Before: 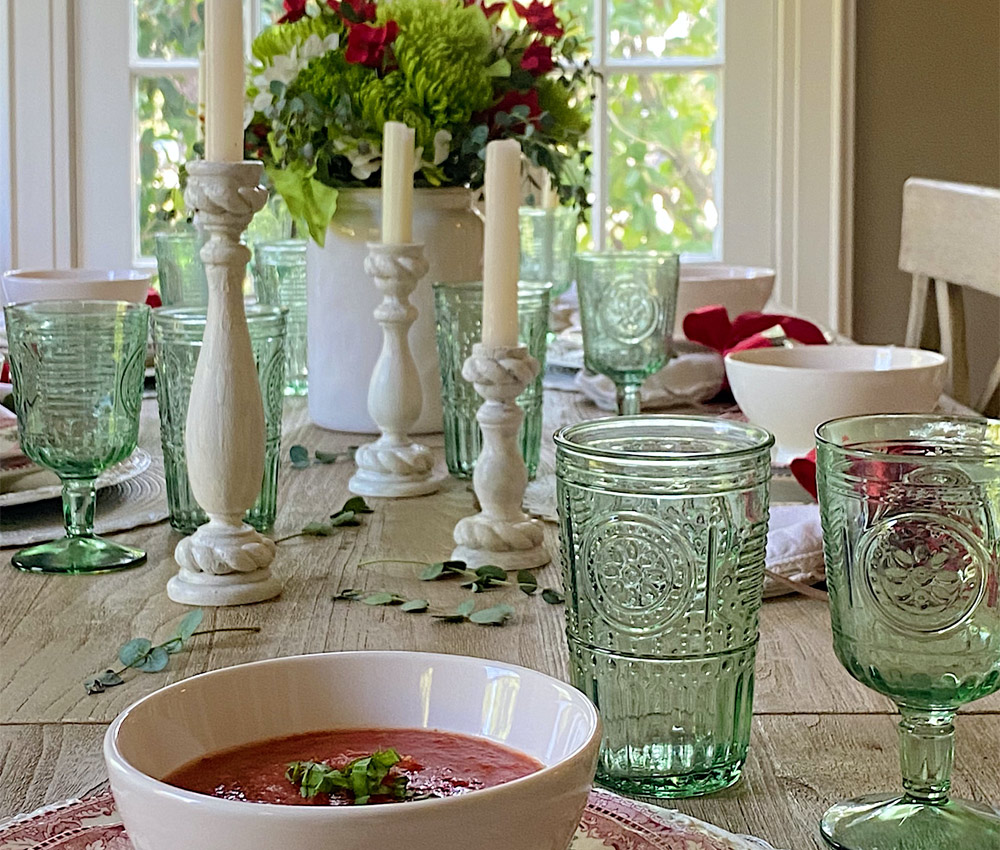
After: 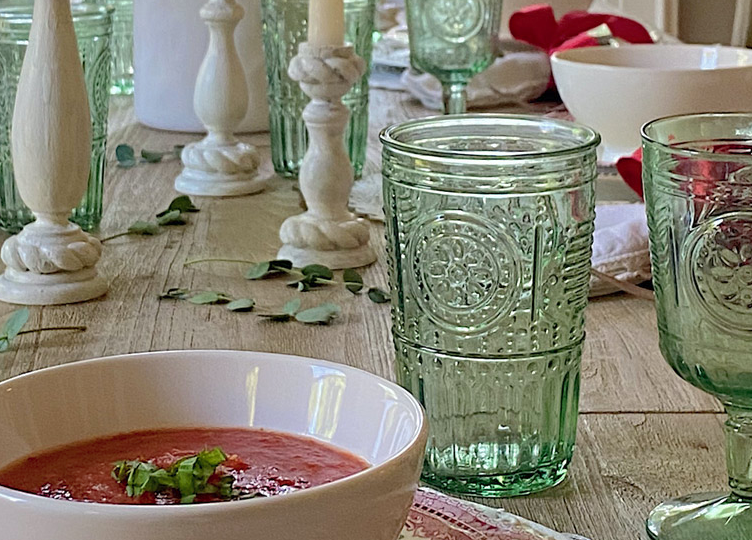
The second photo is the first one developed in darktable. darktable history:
crop and rotate: left 17.488%, top 35.492%, right 7.279%, bottom 0.95%
shadows and highlights: on, module defaults
